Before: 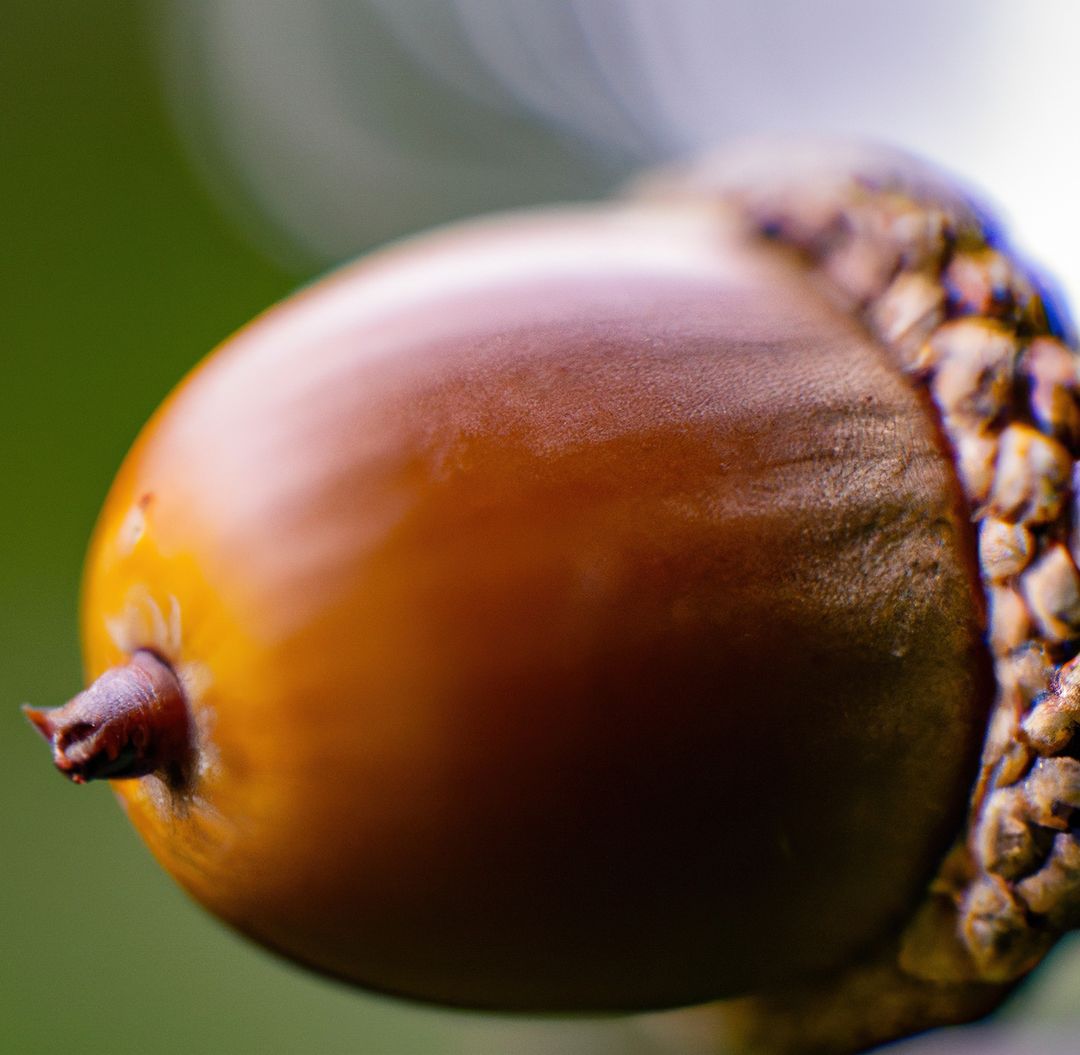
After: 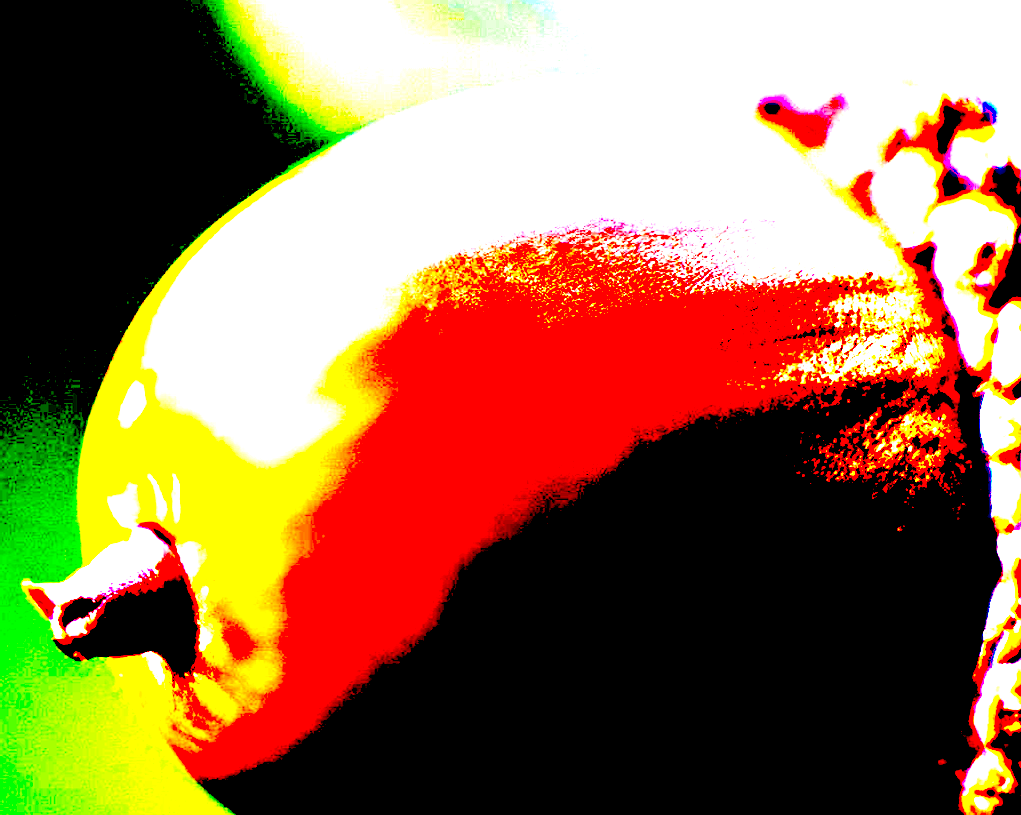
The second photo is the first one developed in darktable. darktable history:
shadows and highlights: shadows 25.21, highlights -25.42
exposure: black level correction 0.1, exposure 2.994 EV, compensate highlight preservation false
crop and rotate: angle 0.038°, top 11.871%, right 5.471%, bottom 10.872%
